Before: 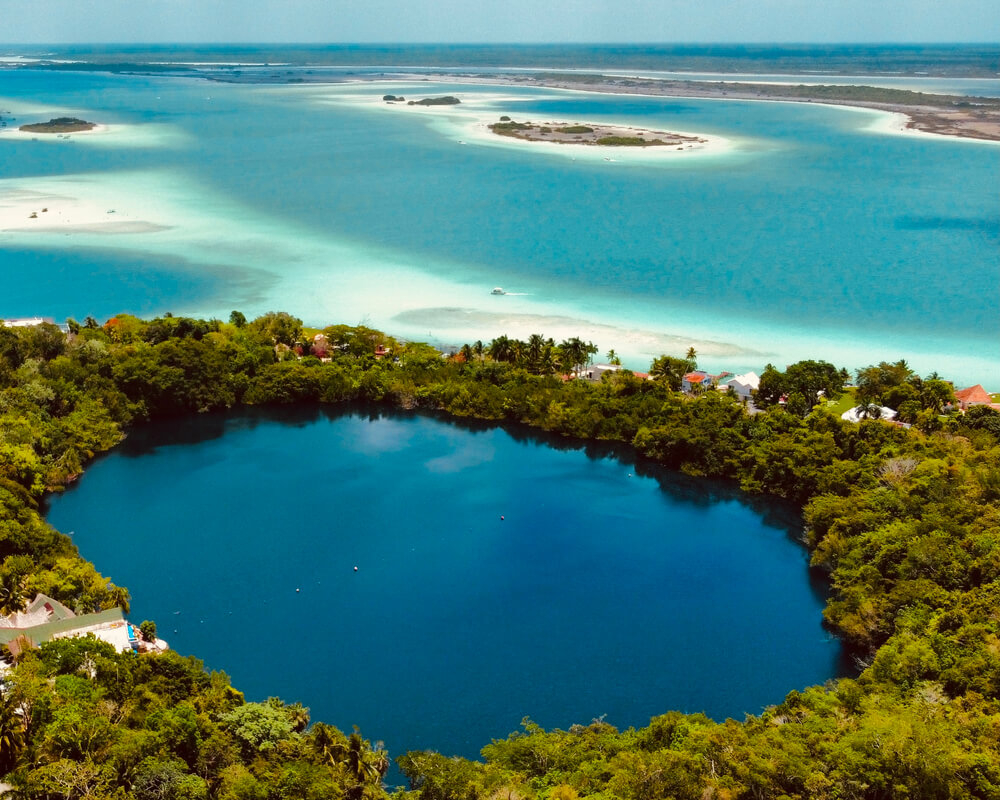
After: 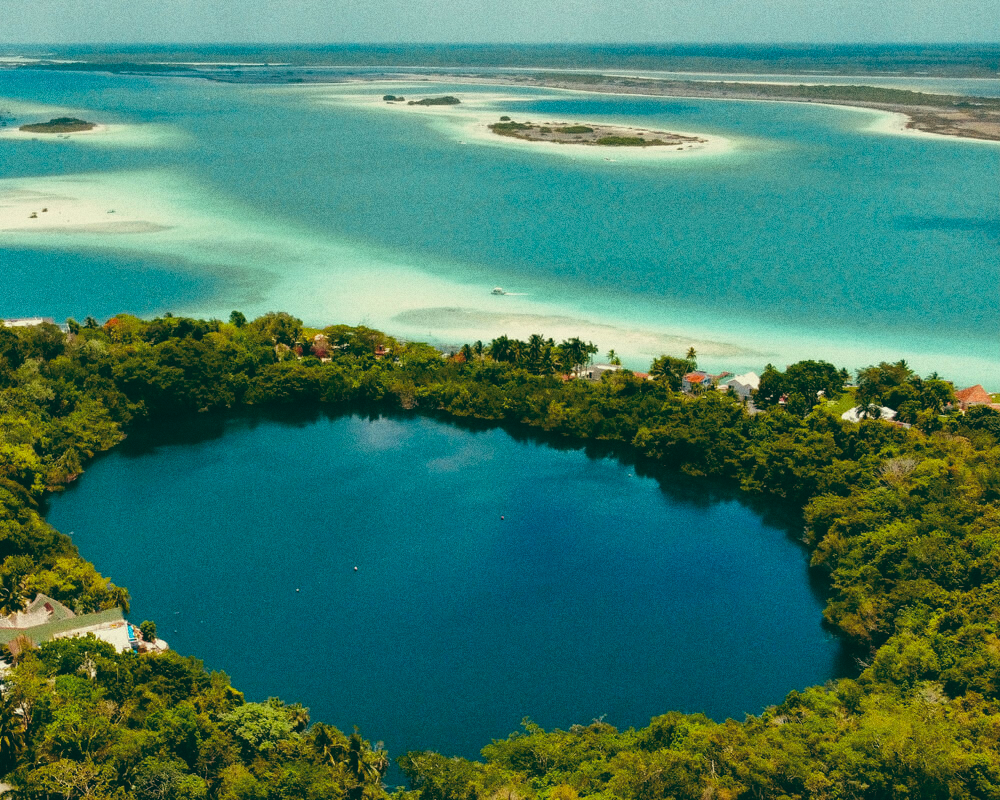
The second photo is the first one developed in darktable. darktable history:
grain: coarseness 8.68 ISO, strength 31.94%
color balance: lift [1.005, 0.99, 1.007, 1.01], gamma [1, 1.034, 1.032, 0.966], gain [0.873, 1.055, 1.067, 0.933]
